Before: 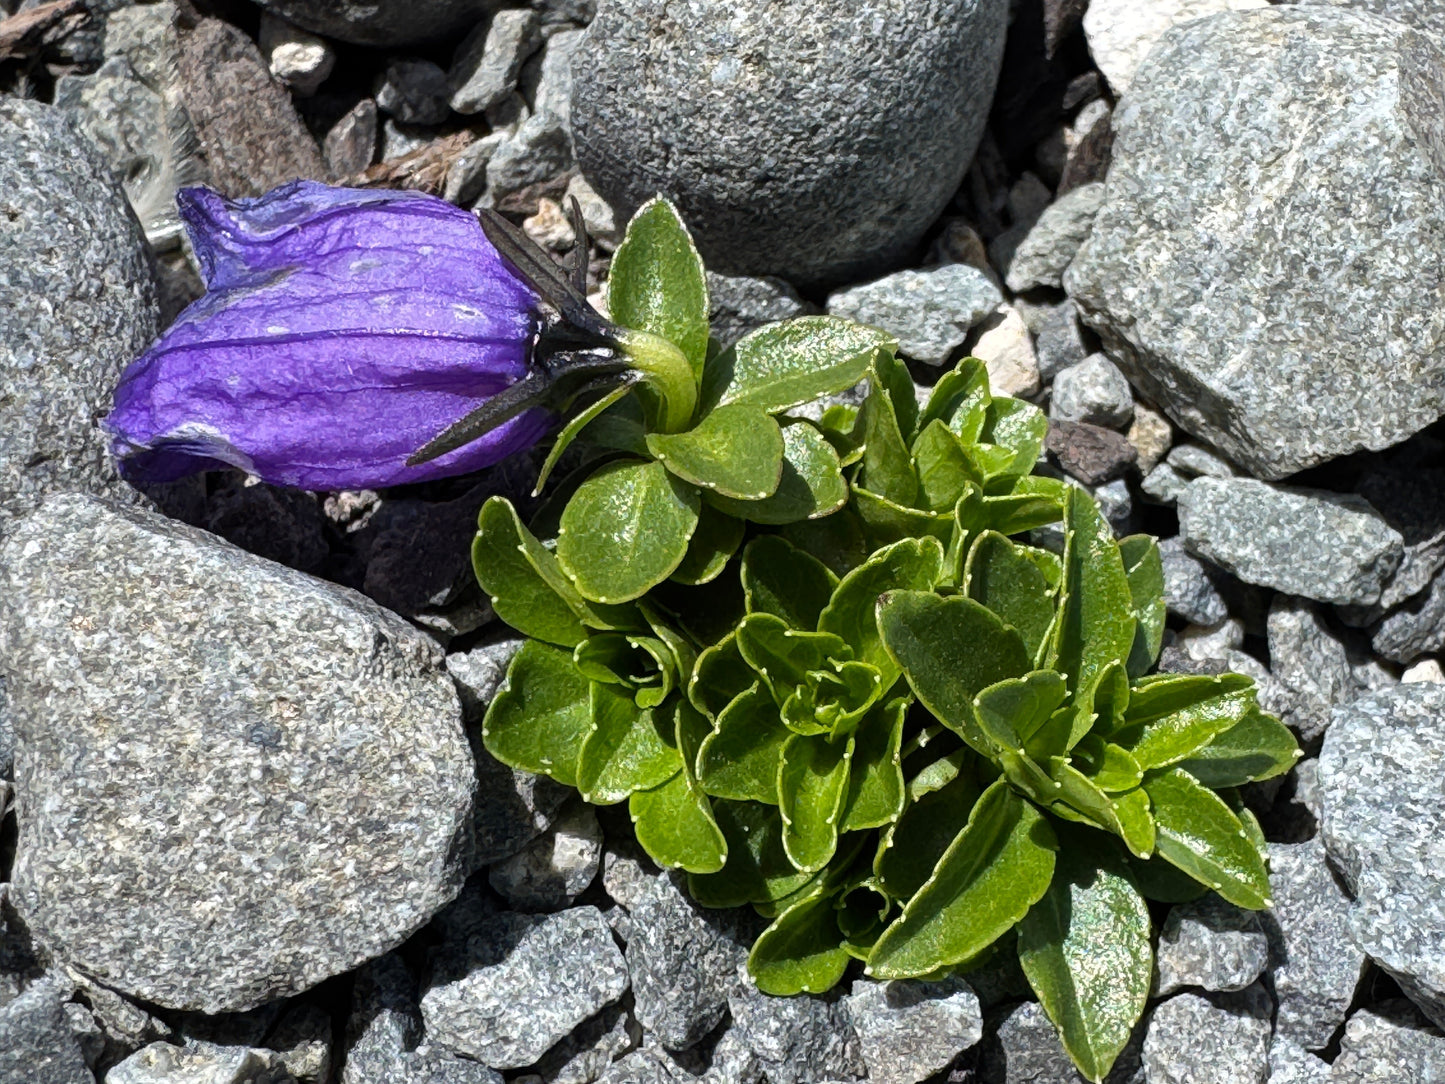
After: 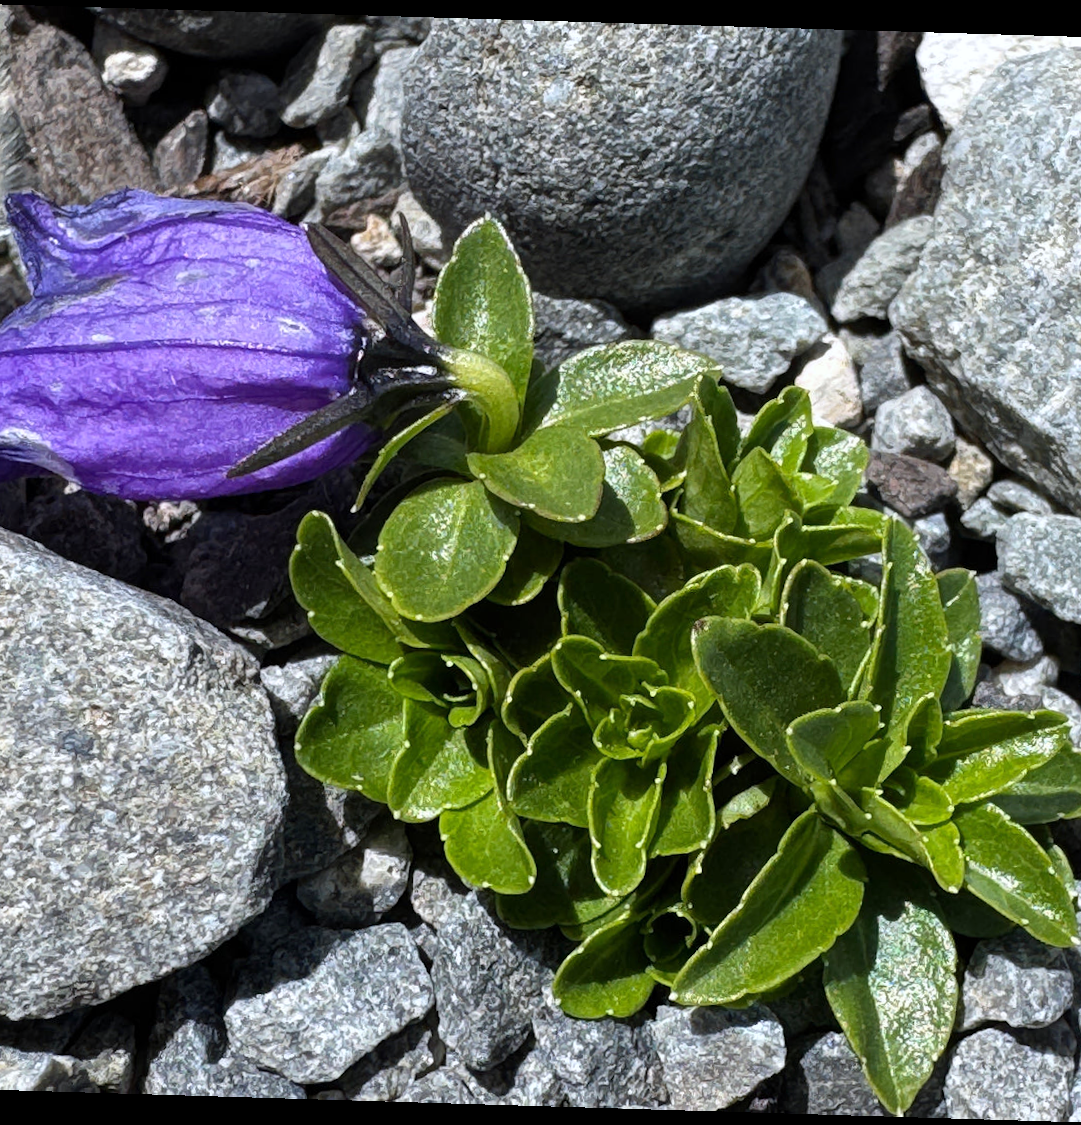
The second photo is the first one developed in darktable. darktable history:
crop: left 13.443%, right 13.31%
rotate and perspective: rotation 1.72°, automatic cropping off
white balance: red 0.983, blue 1.036
